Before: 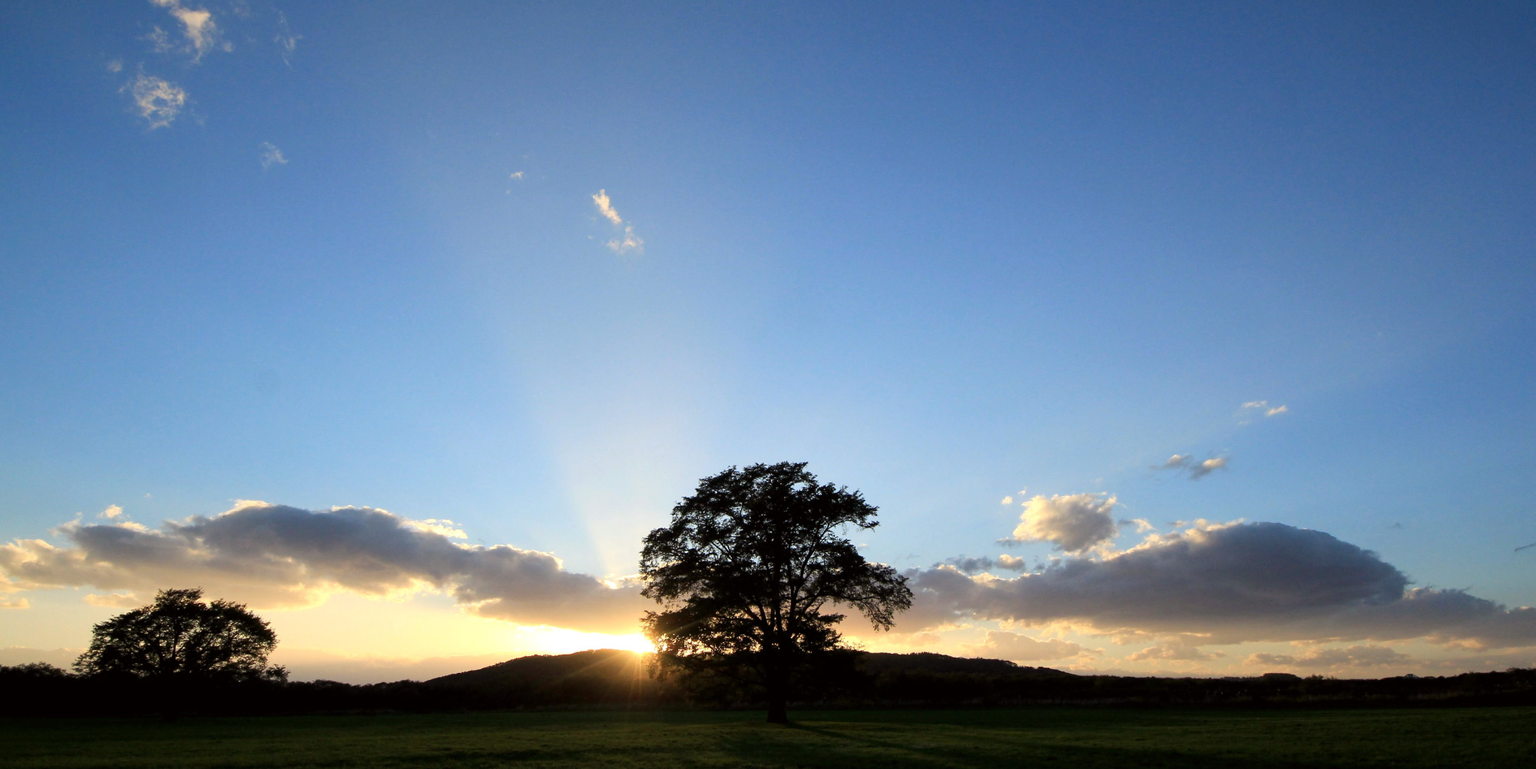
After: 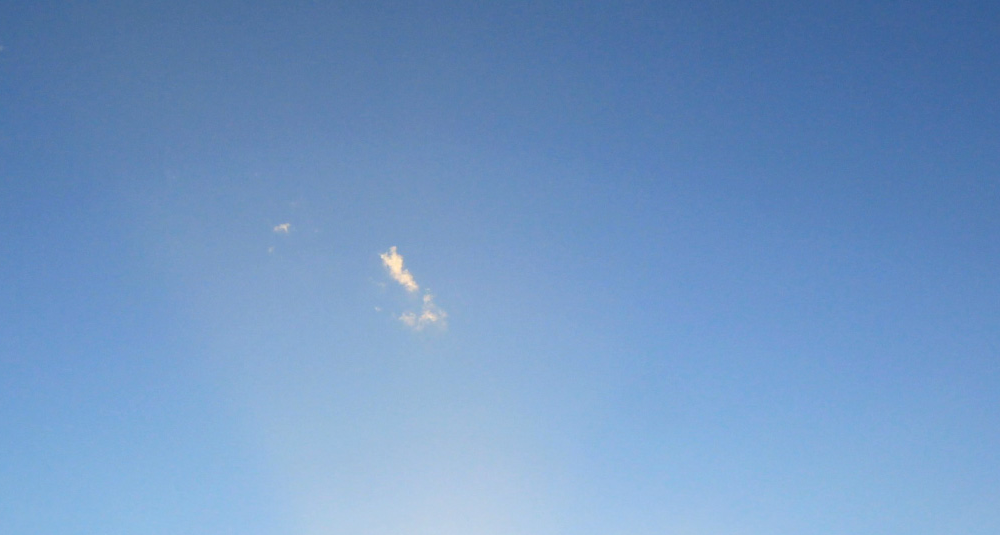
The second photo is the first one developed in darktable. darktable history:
tone equalizer: on, module defaults
crop: left 19.556%, right 30.401%, bottom 46.458%
